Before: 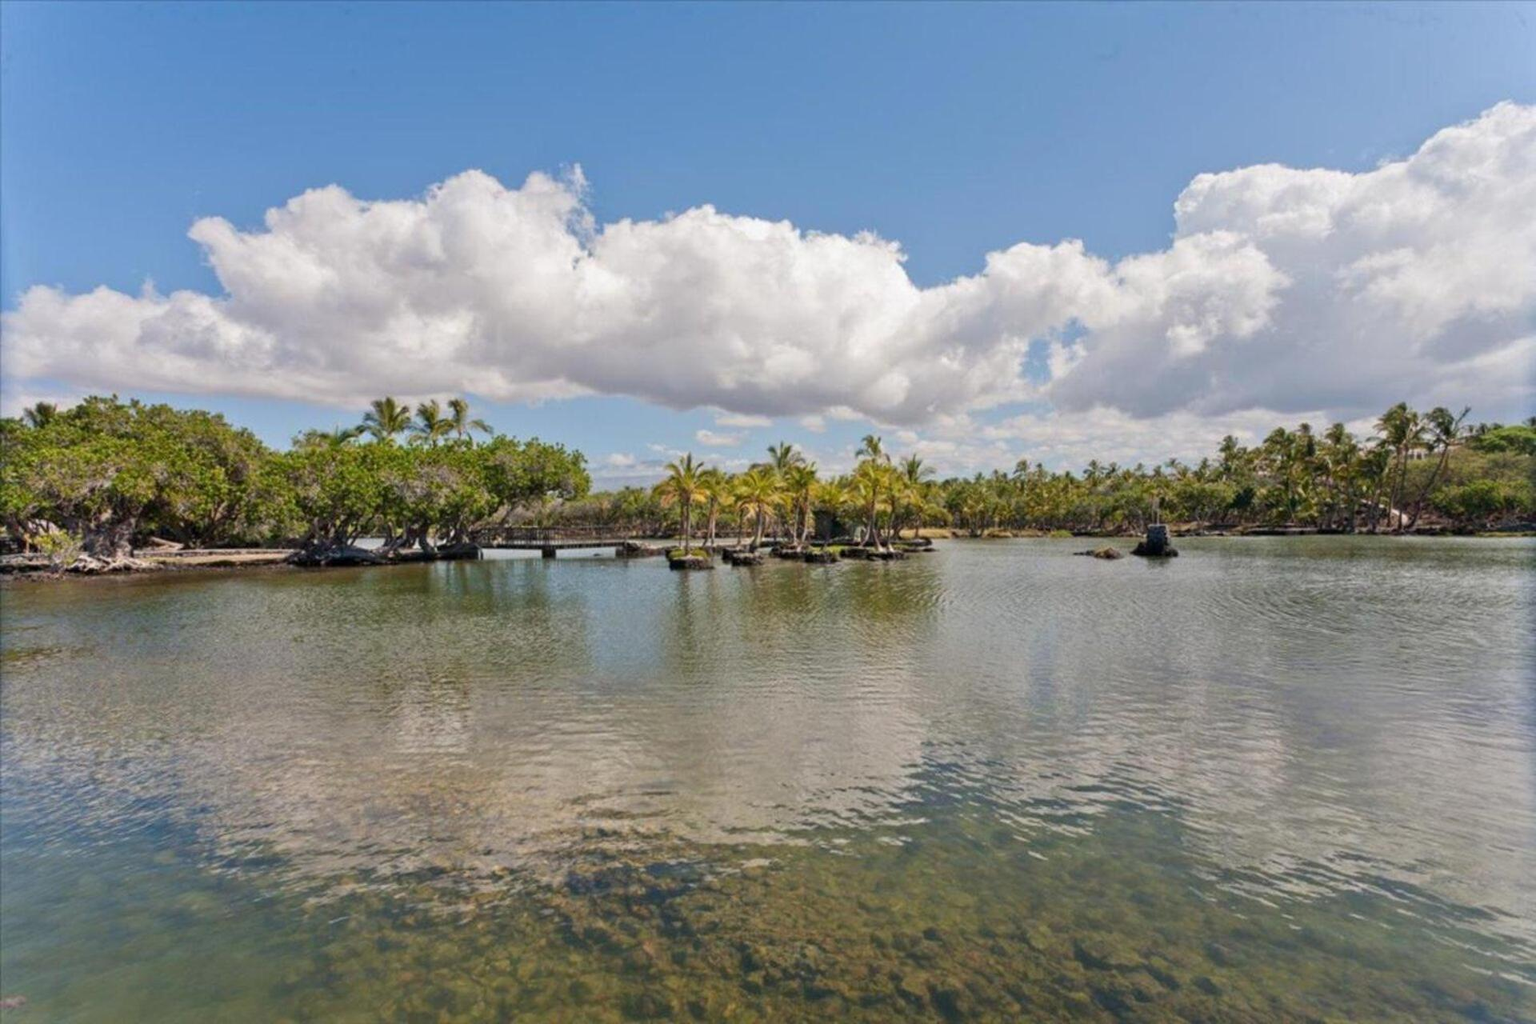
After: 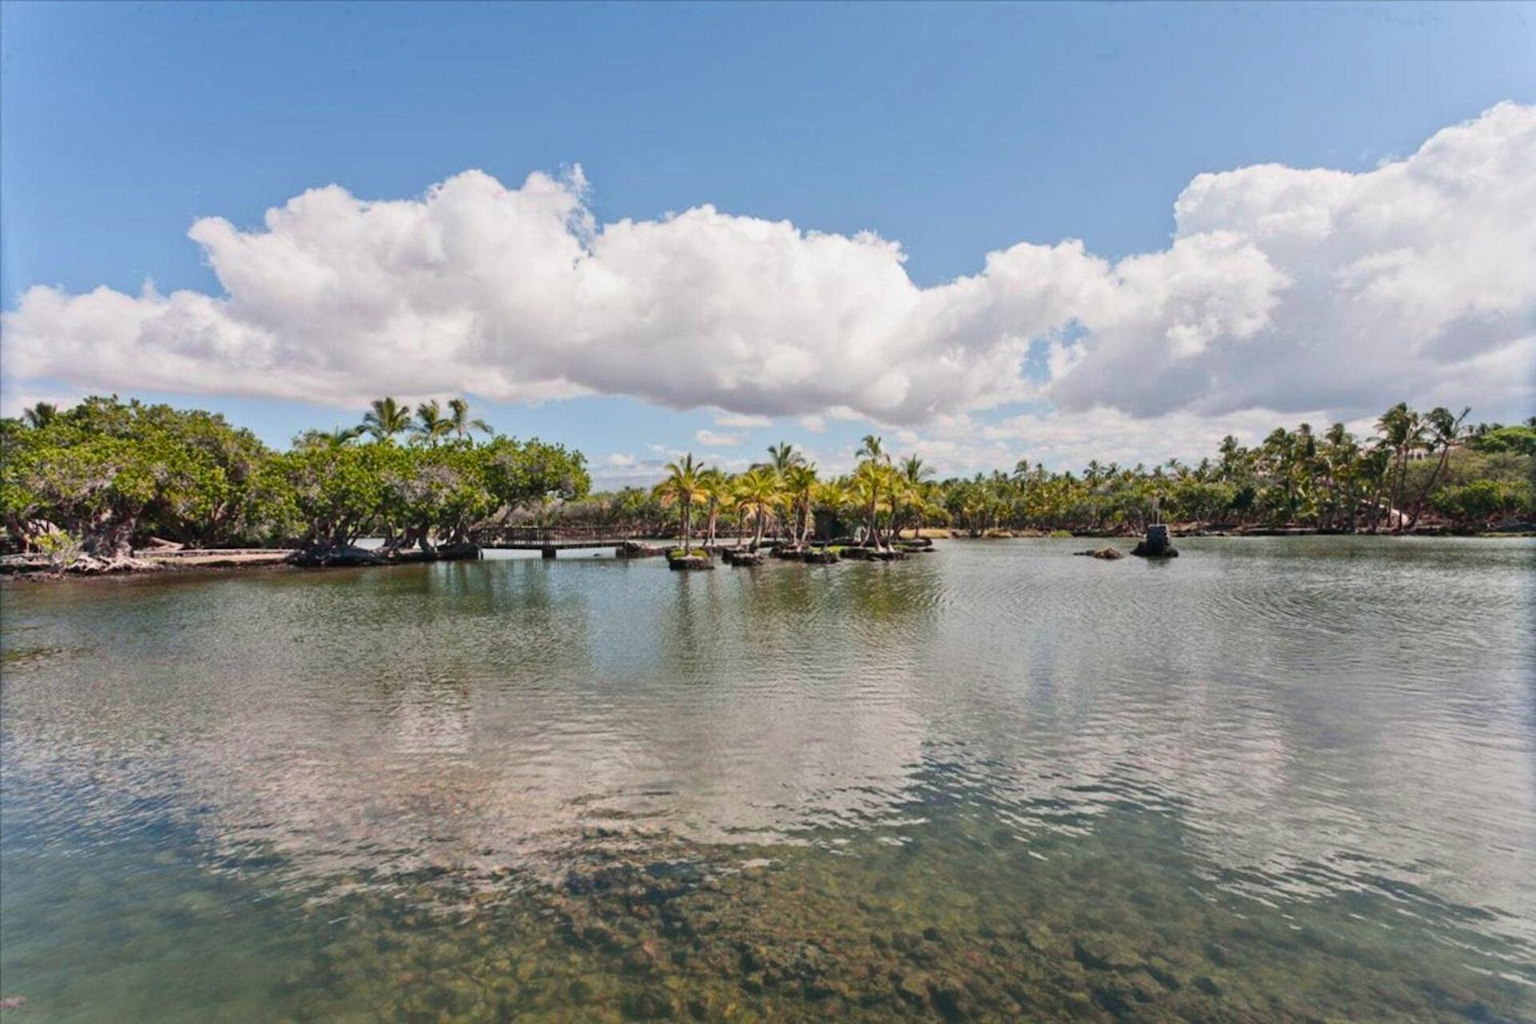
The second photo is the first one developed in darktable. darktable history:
tone curve: curves: ch0 [(0, 0.023) (0.217, 0.19) (0.754, 0.801) (1, 0.977)]; ch1 [(0, 0) (0.392, 0.398) (0.5, 0.5) (0.521, 0.528) (0.56, 0.577) (1, 1)]; ch2 [(0, 0) (0.5, 0.5) (0.579, 0.561) (0.65, 0.657) (1, 1)], color space Lab, independent channels, preserve colors none
